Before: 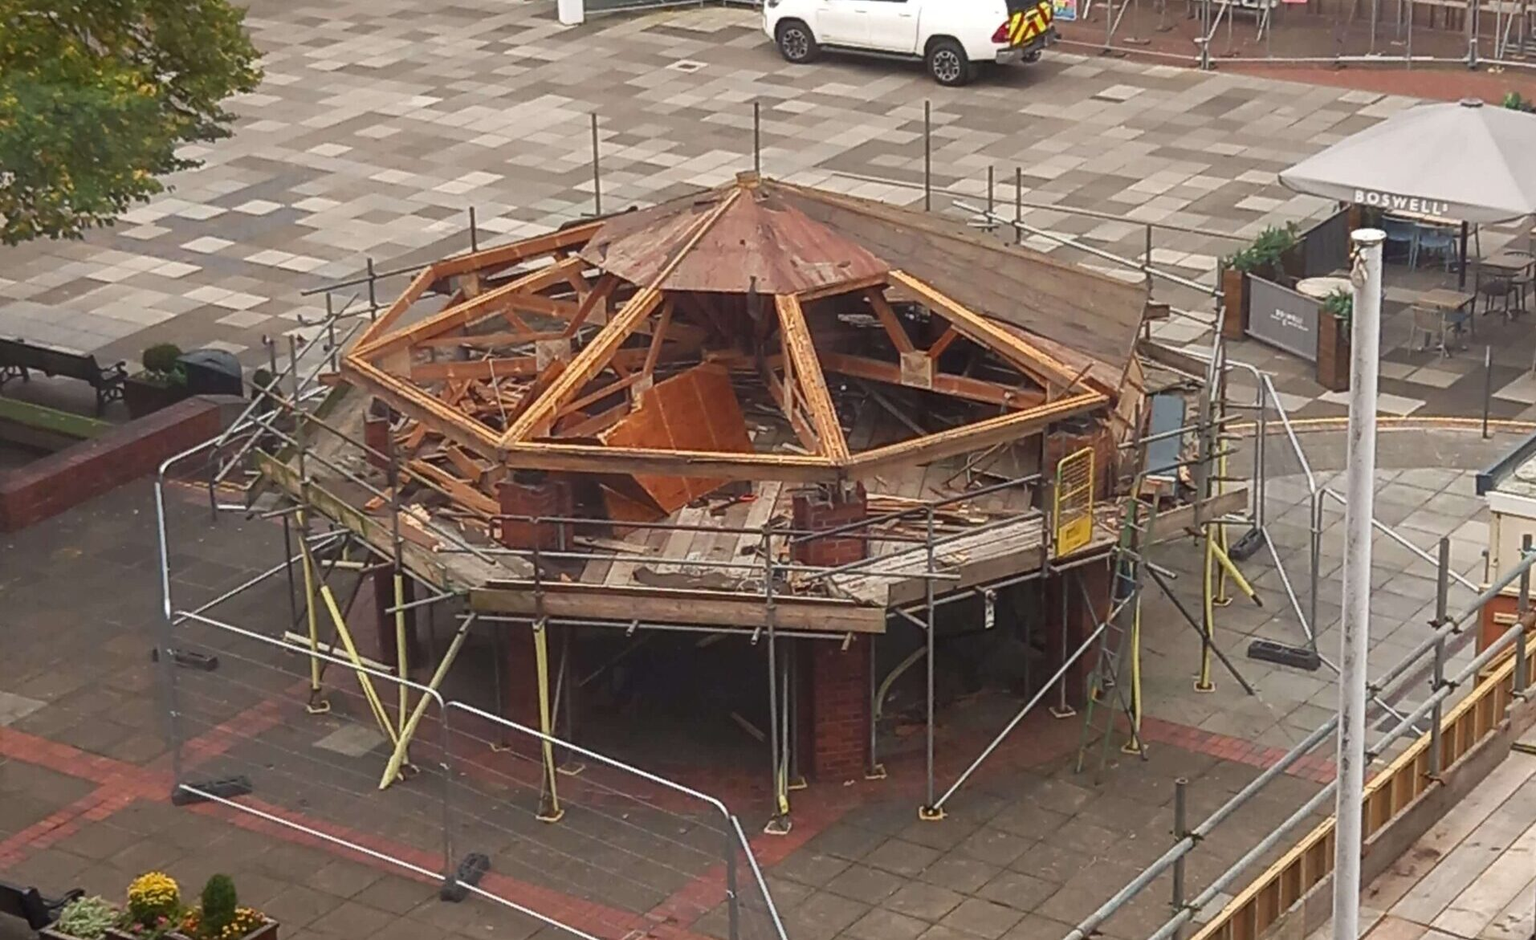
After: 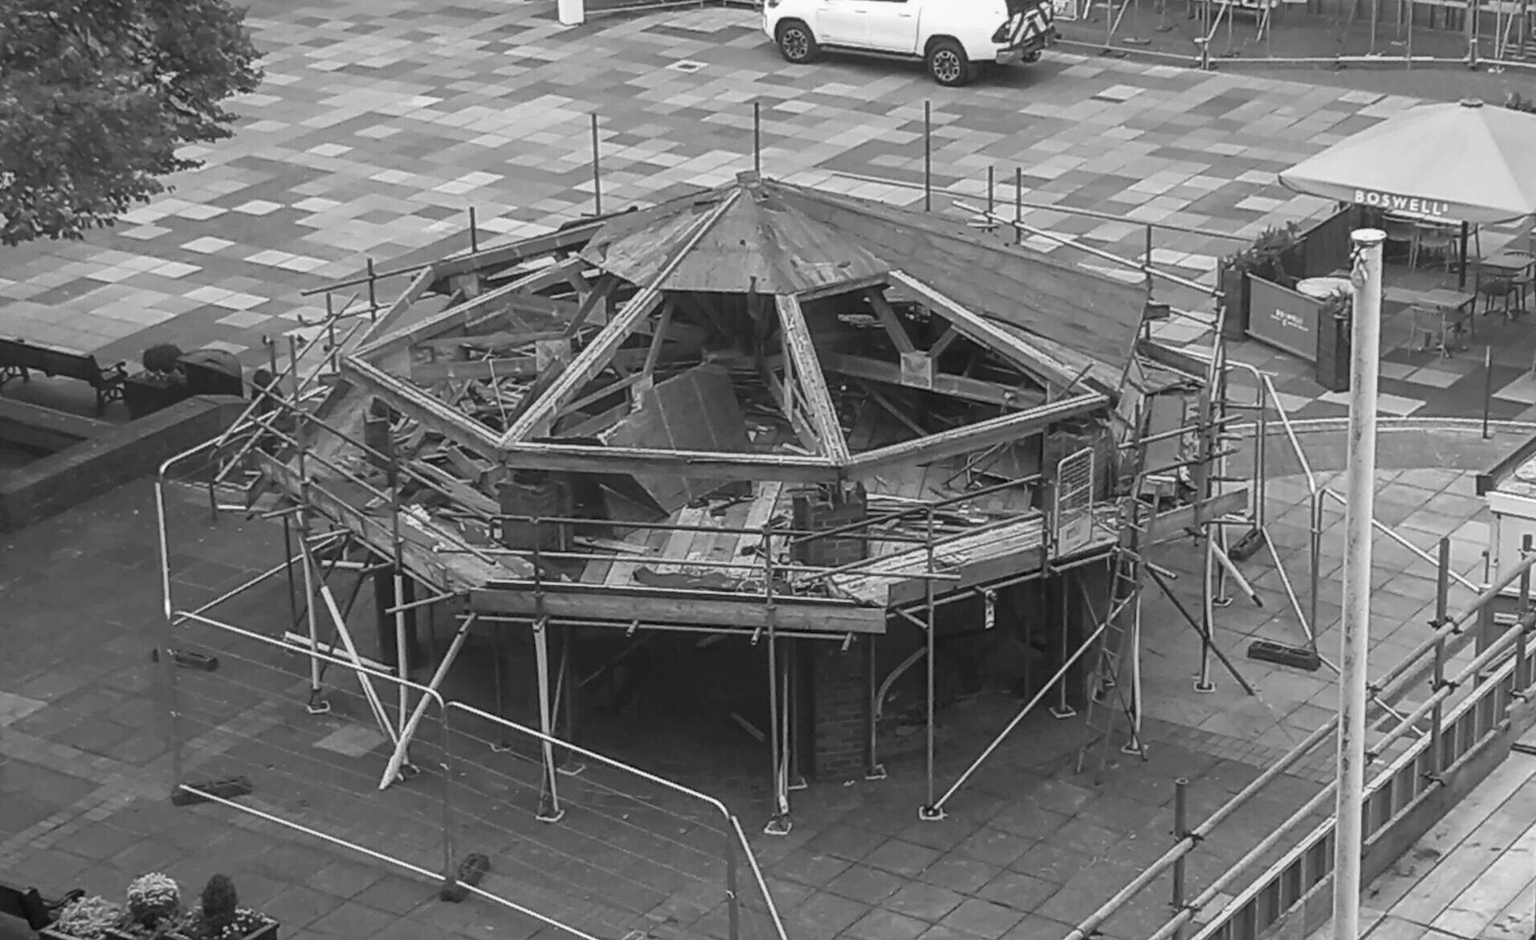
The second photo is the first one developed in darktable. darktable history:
local contrast: detail 110%
monochrome: on, module defaults
